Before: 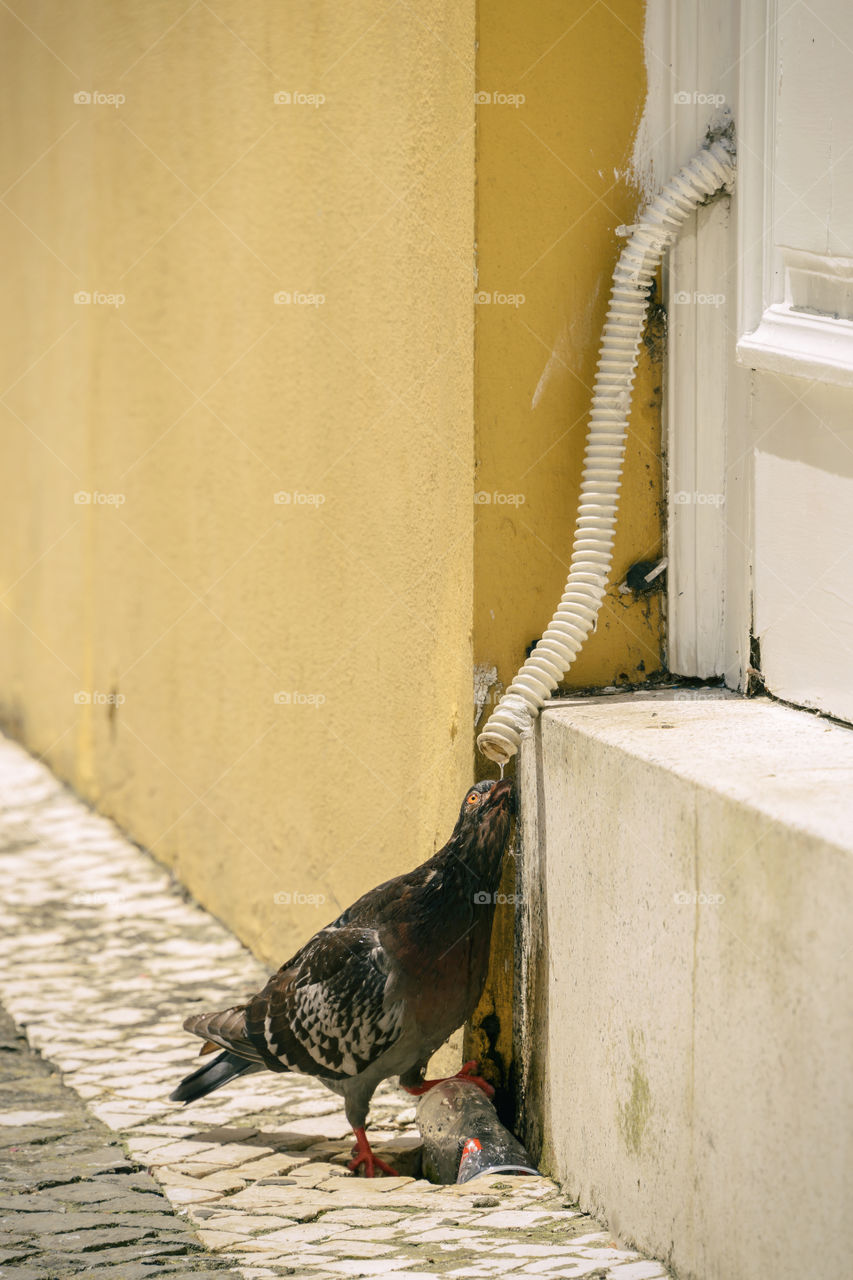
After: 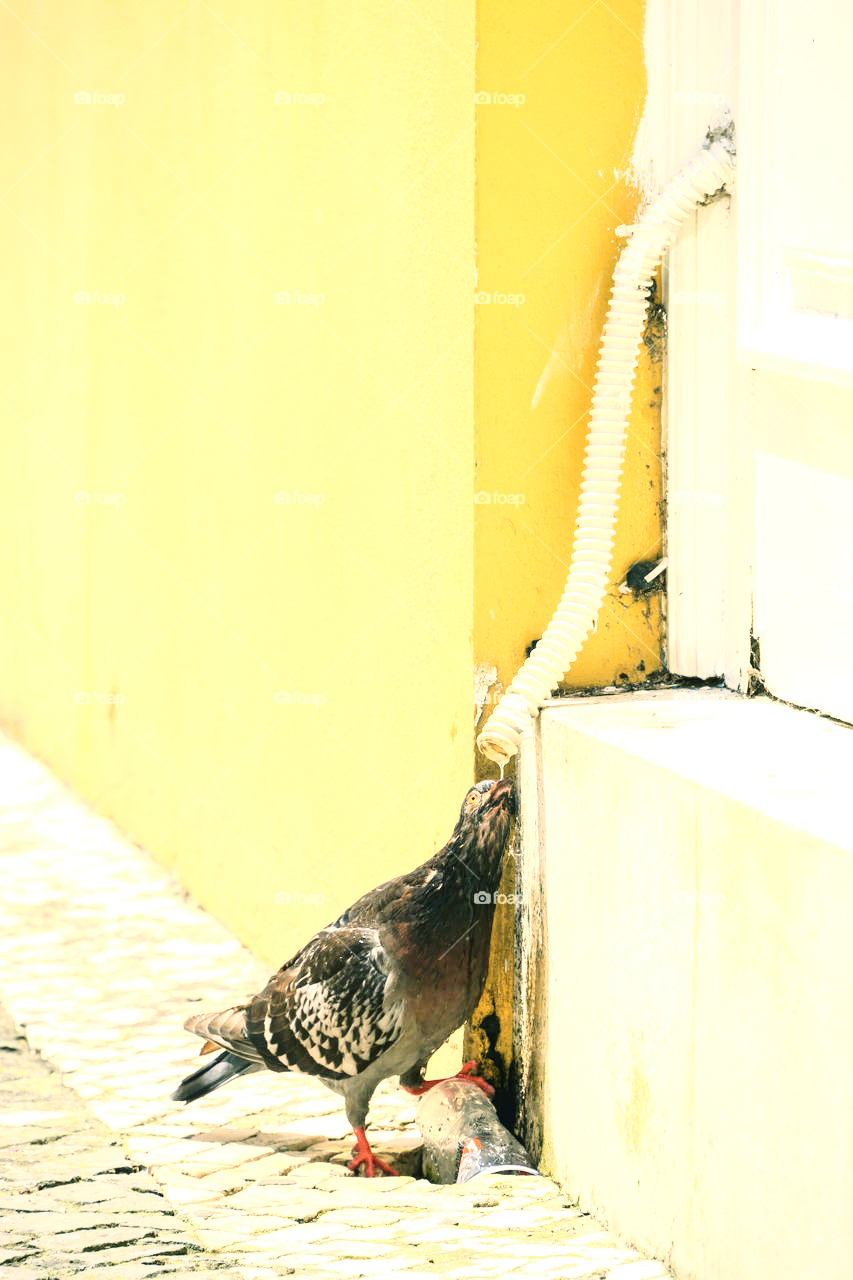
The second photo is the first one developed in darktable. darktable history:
base curve: curves: ch0 [(0, 0) (0.028, 0.03) (0.121, 0.232) (0.46, 0.748) (0.859, 0.968) (1, 1)]
exposure: black level correction 0, exposure 1.2 EV, compensate exposure bias true, compensate highlight preservation false
